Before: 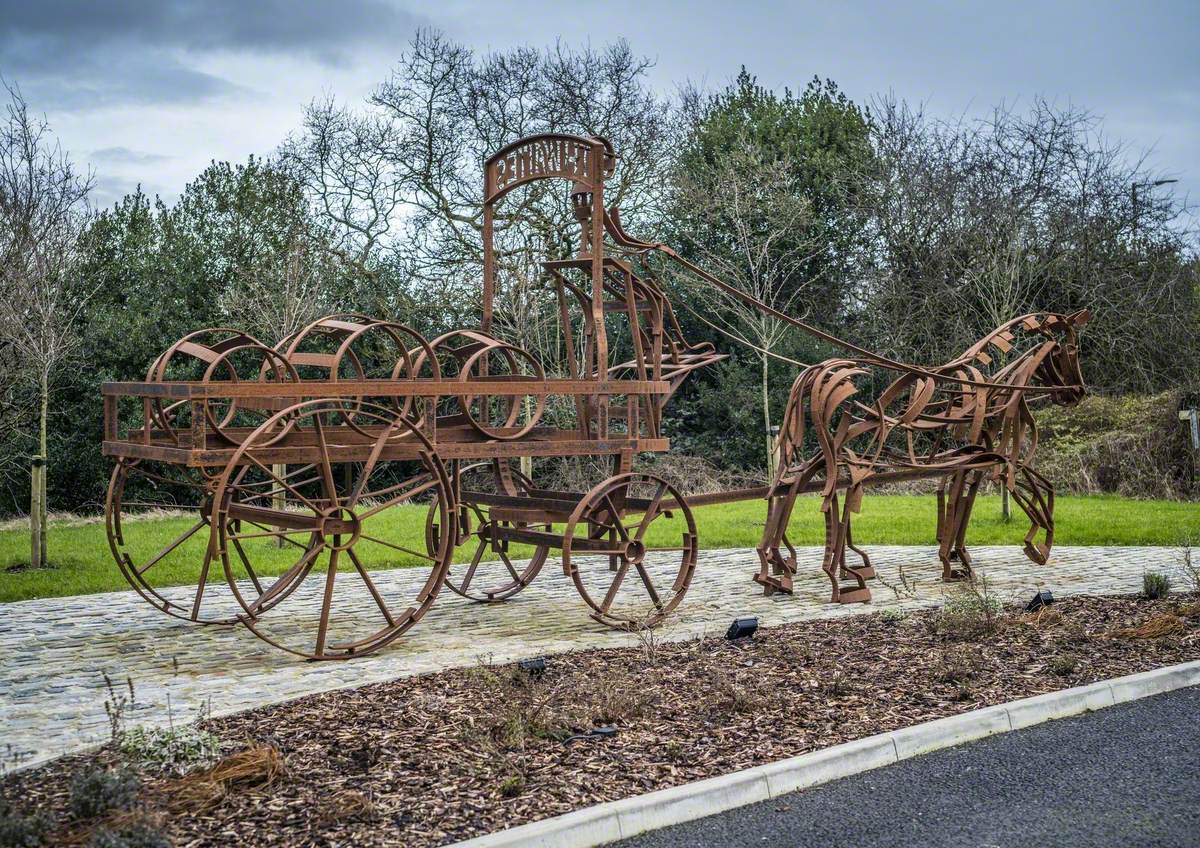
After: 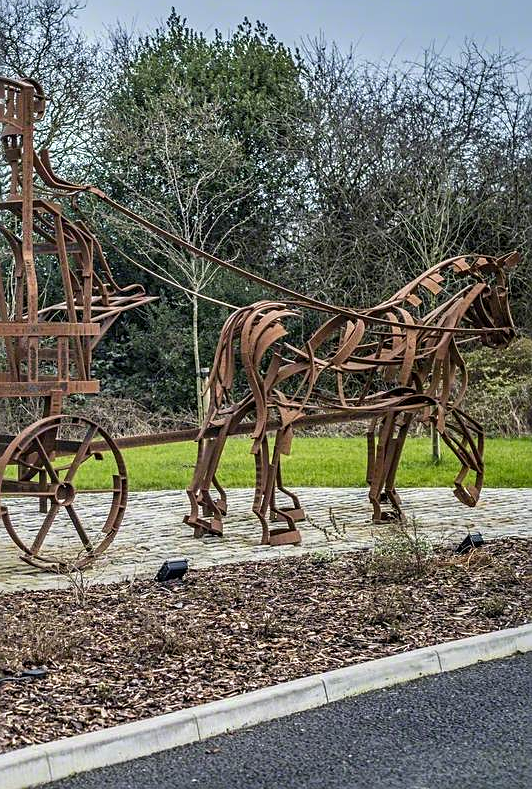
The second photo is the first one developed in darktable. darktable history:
crop: left 47.511%, top 6.926%, right 8.078%
sharpen: on, module defaults
